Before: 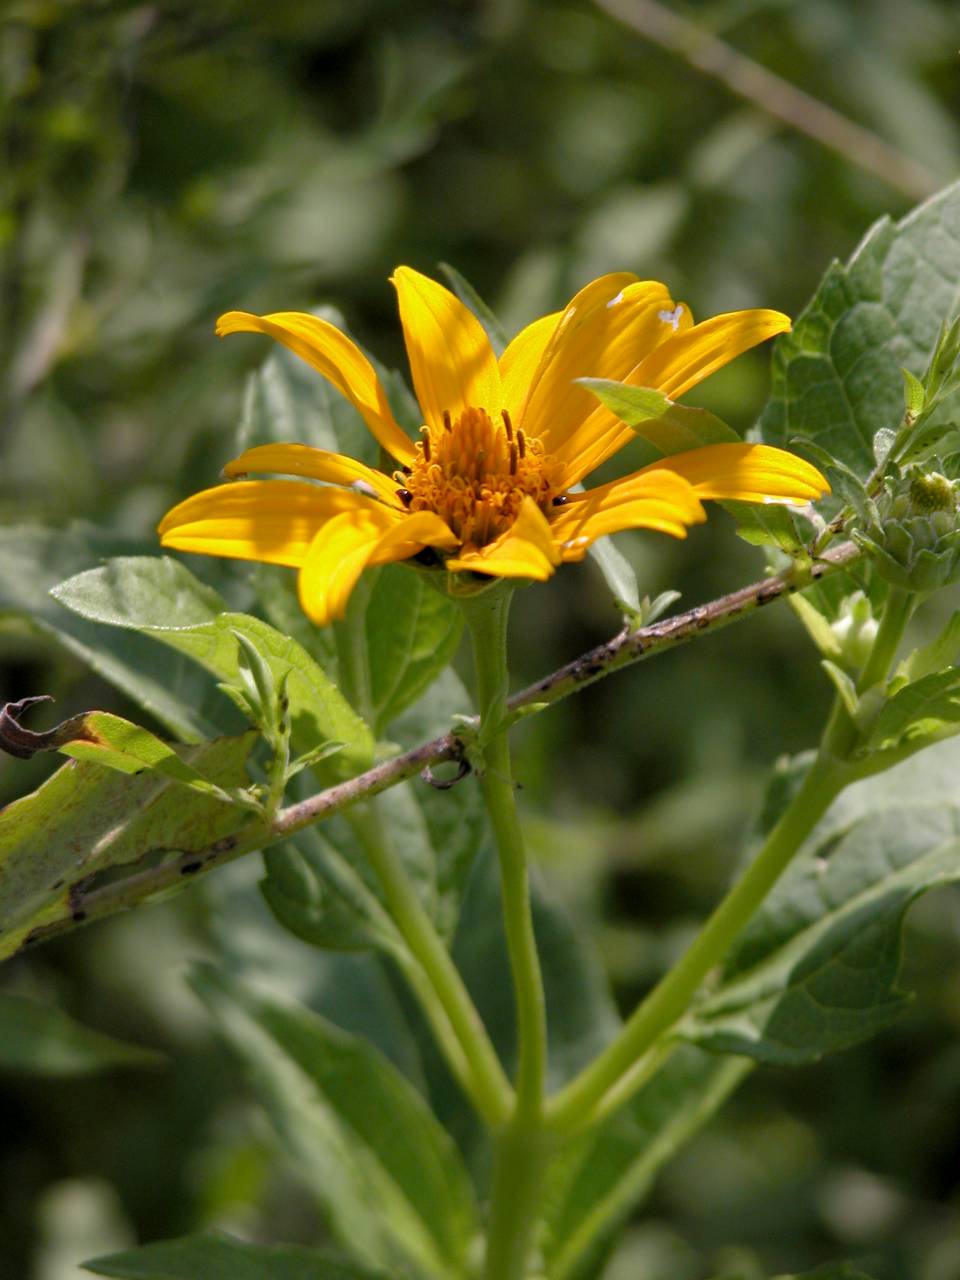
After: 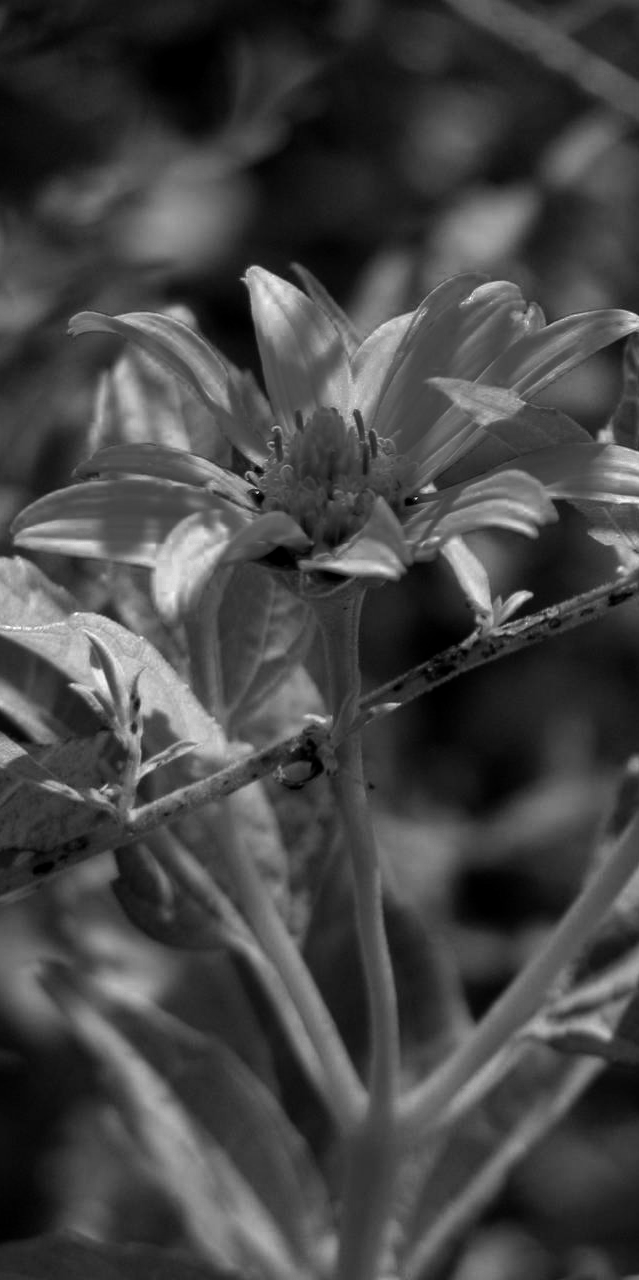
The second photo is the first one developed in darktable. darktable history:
color zones: curves: ch0 [(0.002, 0.589) (0.107, 0.484) (0.146, 0.249) (0.217, 0.352) (0.309, 0.525) (0.39, 0.404) (0.455, 0.169) (0.597, 0.055) (0.724, 0.212) (0.775, 0.691) (0.869, 0.571) (1, 0.587)]; ch1 [(0, 0) (0.143, 0) (0.286, 0) (0.429, 0) (0.571, 0) (0.714, 0) (0.857, 0)]
crop: left 15.419%, right 17.914%
color balance: mode lift, gamma, gain (sRGB), lift [1.014, 0.966, 0.918, 0.87], gamma [0.86, 0.734, 0.918, 0.976], gain [1.063, 1.13, 1.063, 0.86]
